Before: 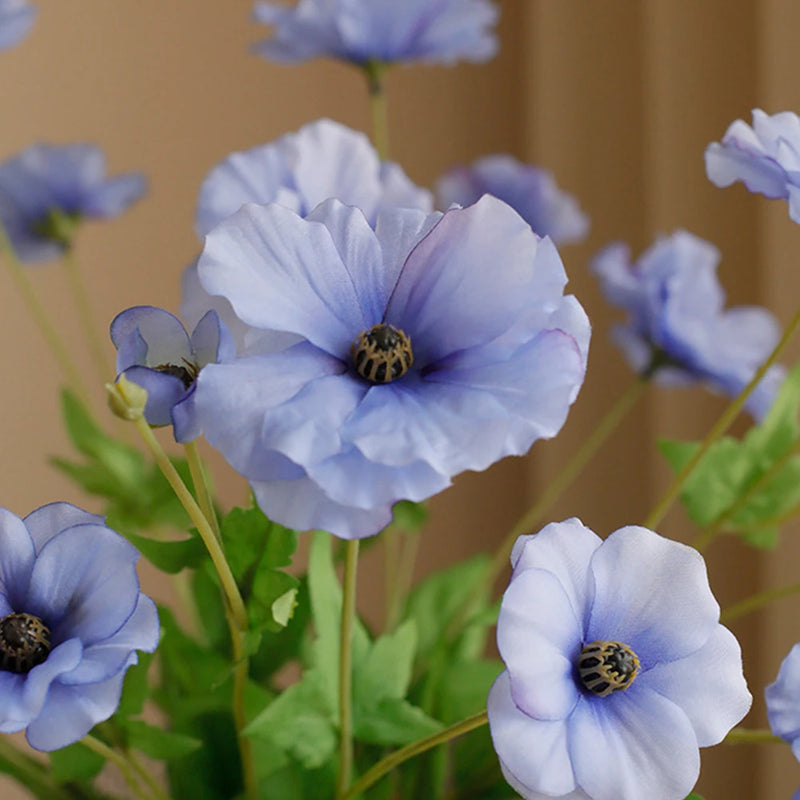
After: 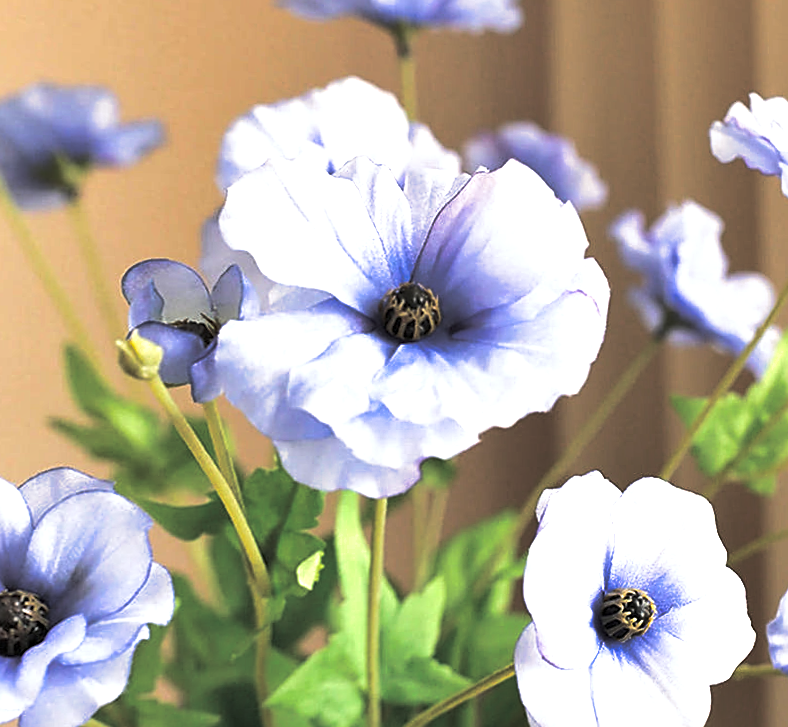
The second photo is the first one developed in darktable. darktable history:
split-toning: shadows › hue 43.2°, shadows › saturation 0, highlights › hue 50.4°, highlights › saturation 1
sharpen: on, module defaults
shadows and highlights: soften with gaussian
rotate and perspective: rotation -0.013°, lens shift (vertical) -0.027, lens shift (horizontal) 0.178, crop left 0.016, crop right 0.989, crop top 0.082, crop bottom 0.918
exposure: black level correction 0, exposure 1.35 EV, compensate exposure bias true, compensate highlight preservation false
